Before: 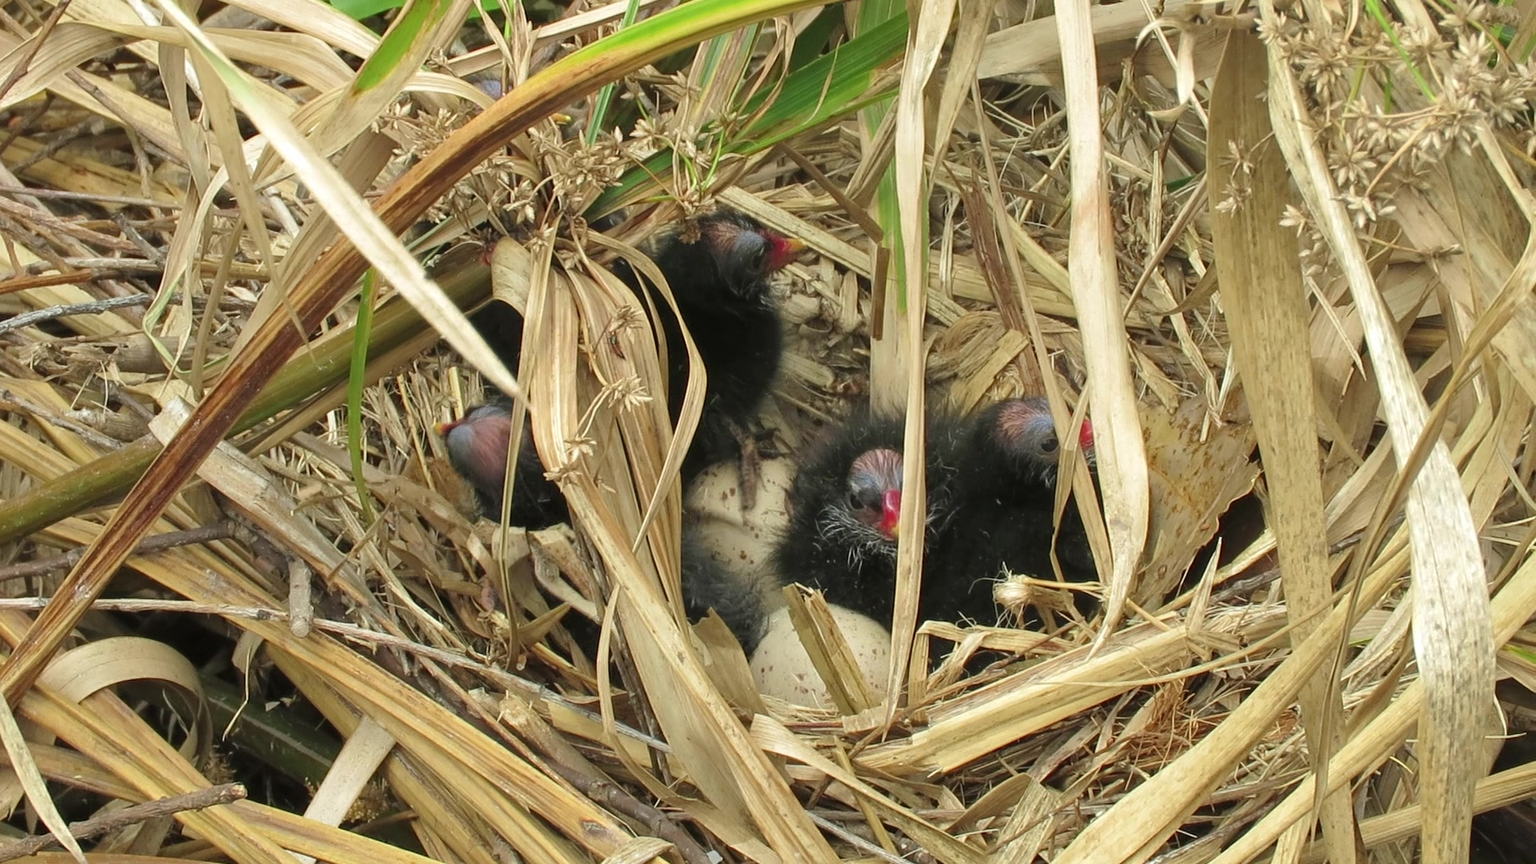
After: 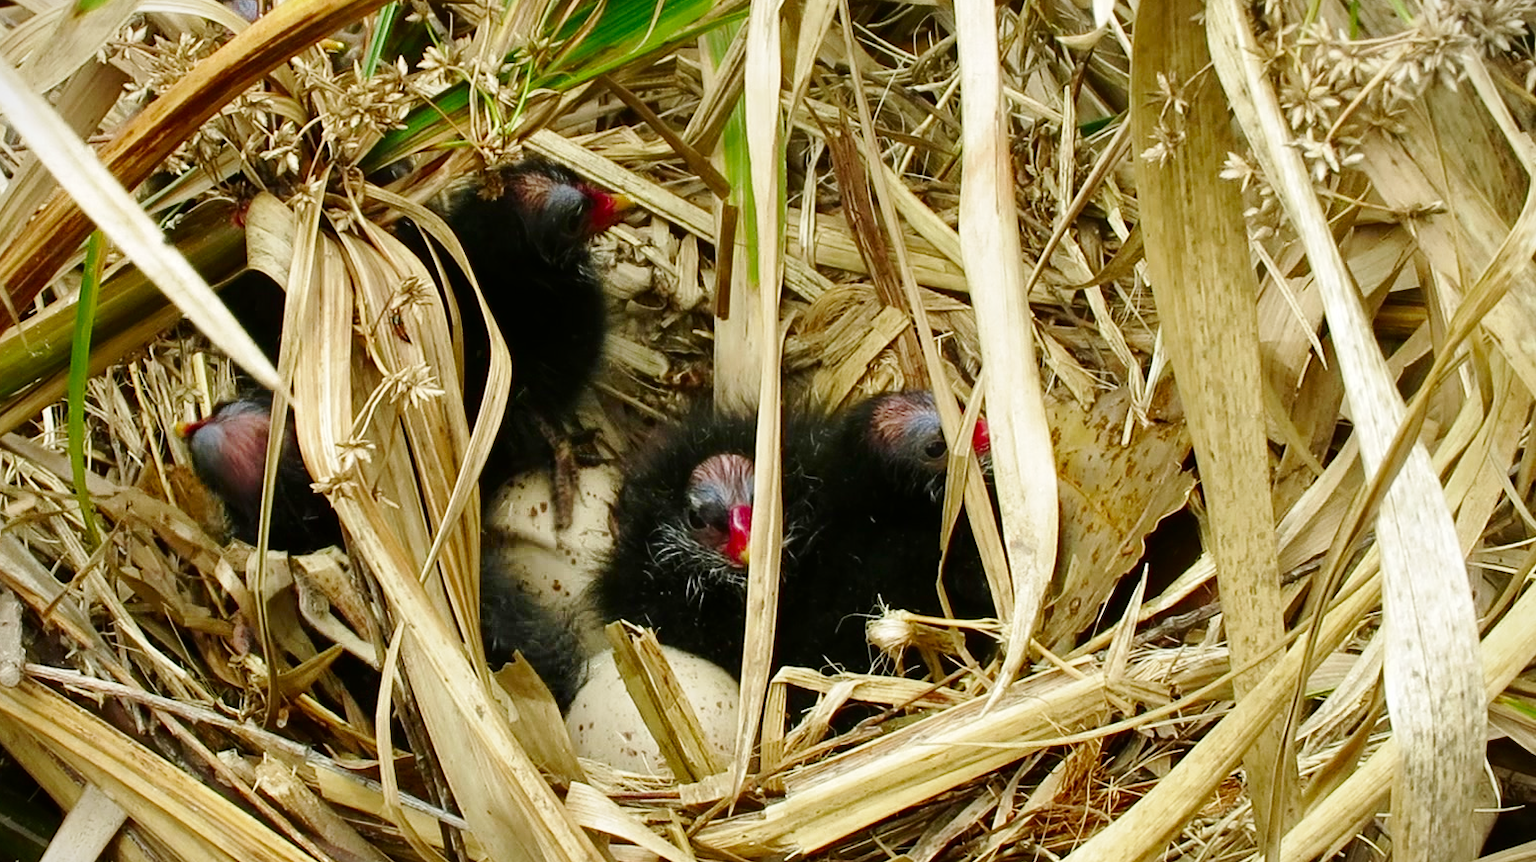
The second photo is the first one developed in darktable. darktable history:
exposure: exposure -0.02 EV, compensate highlight preservation false
base curve: curves: ch0 [(0, 0) (0.032, 0.025) (0.121, 0.166) (0.206, 0.329) (0.605, 0.79) (1, 1)], preserve colors none
contrast brightness saturation: brightness -0.214, saturation 0.08
vignetting: fall-off start 100.14%, brightness -0.401, saturation -0.306, width/height ratio 1.324
crop: left 19.108%, top 9.5%, right 0%, bottom 9.746%
tone equalizer: on, module defaults
